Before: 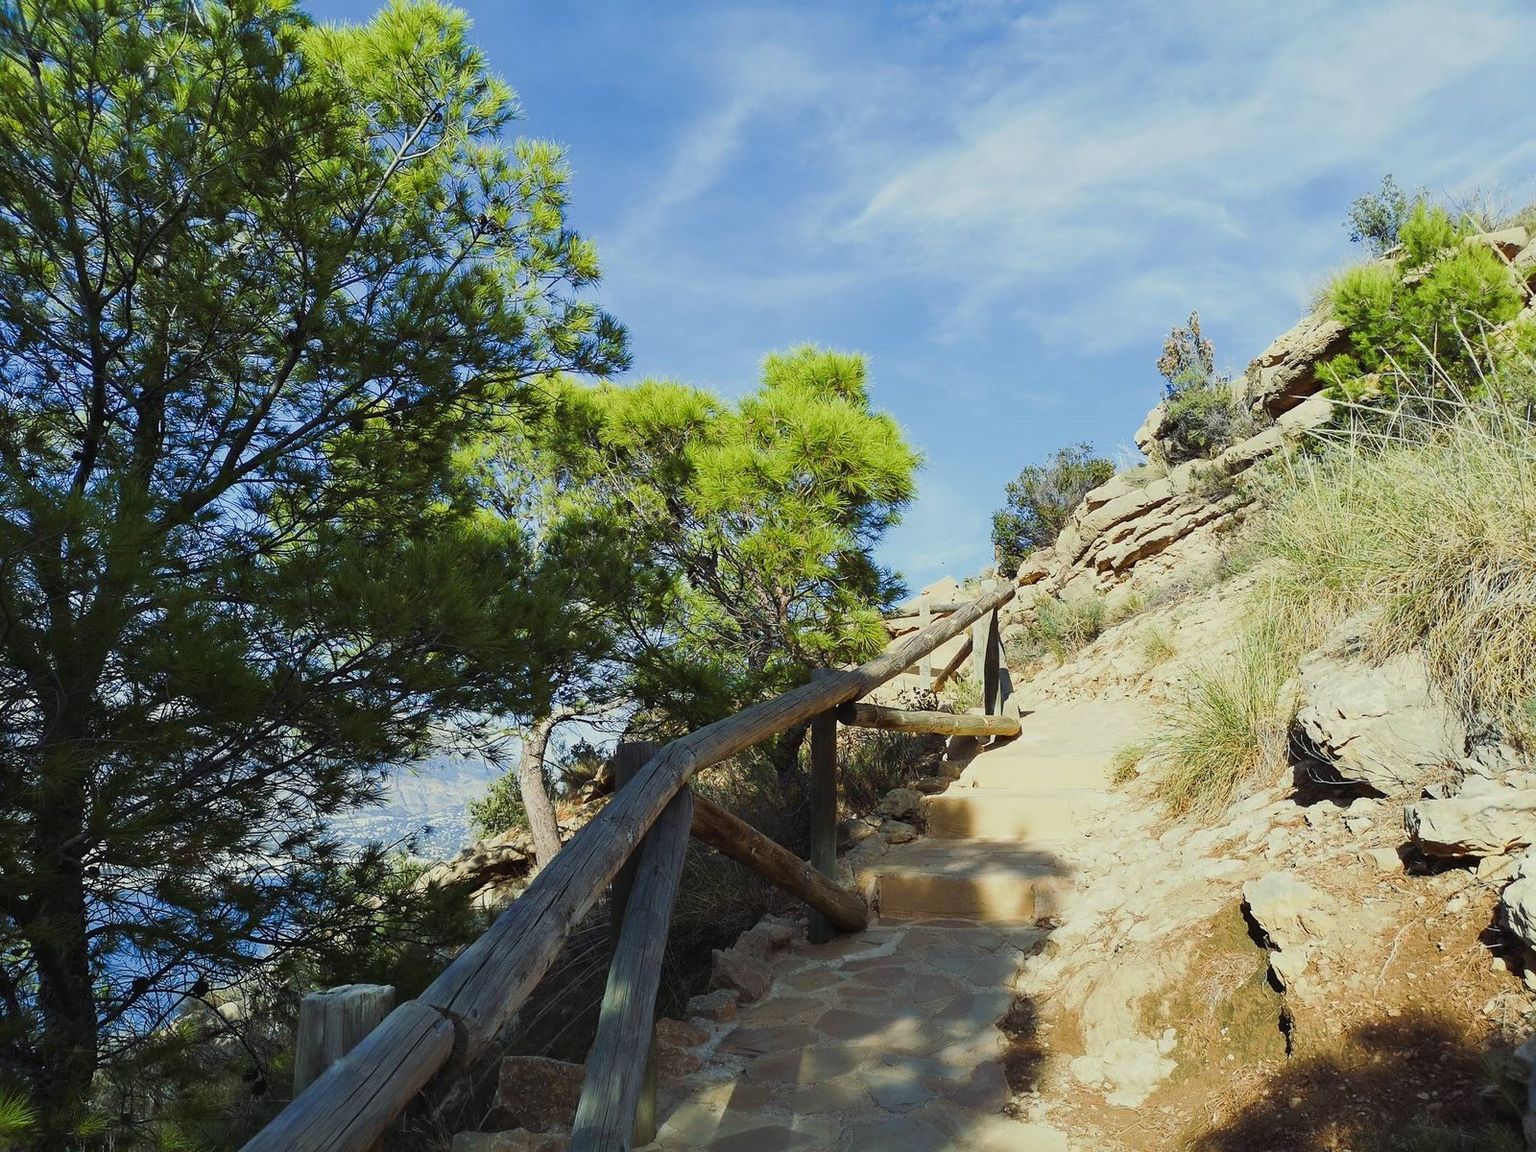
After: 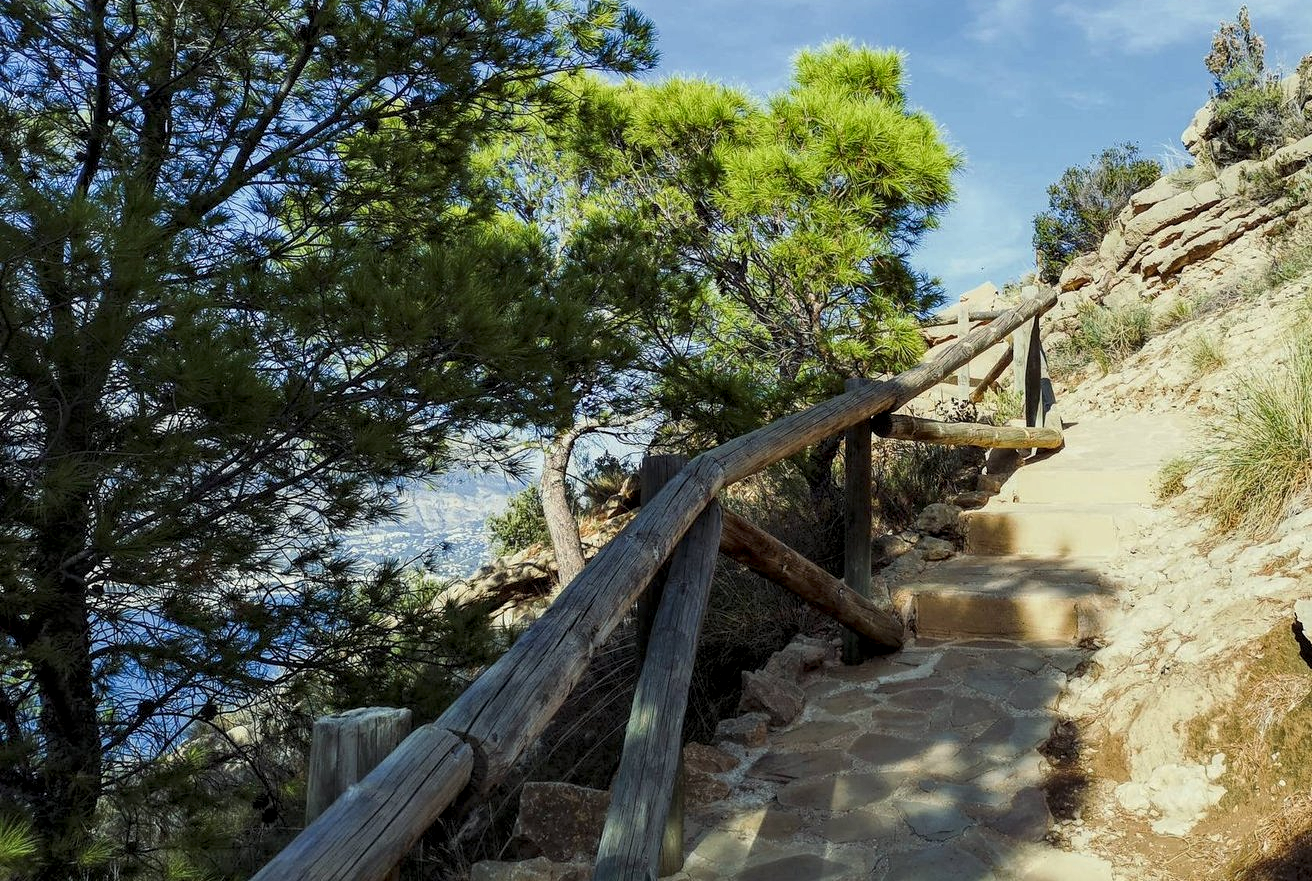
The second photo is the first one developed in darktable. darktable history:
local contrast: highlights 100%, shadows 100%, detail 200%, midtone range 0.2
crop: top 26.531%, right 17.959%
